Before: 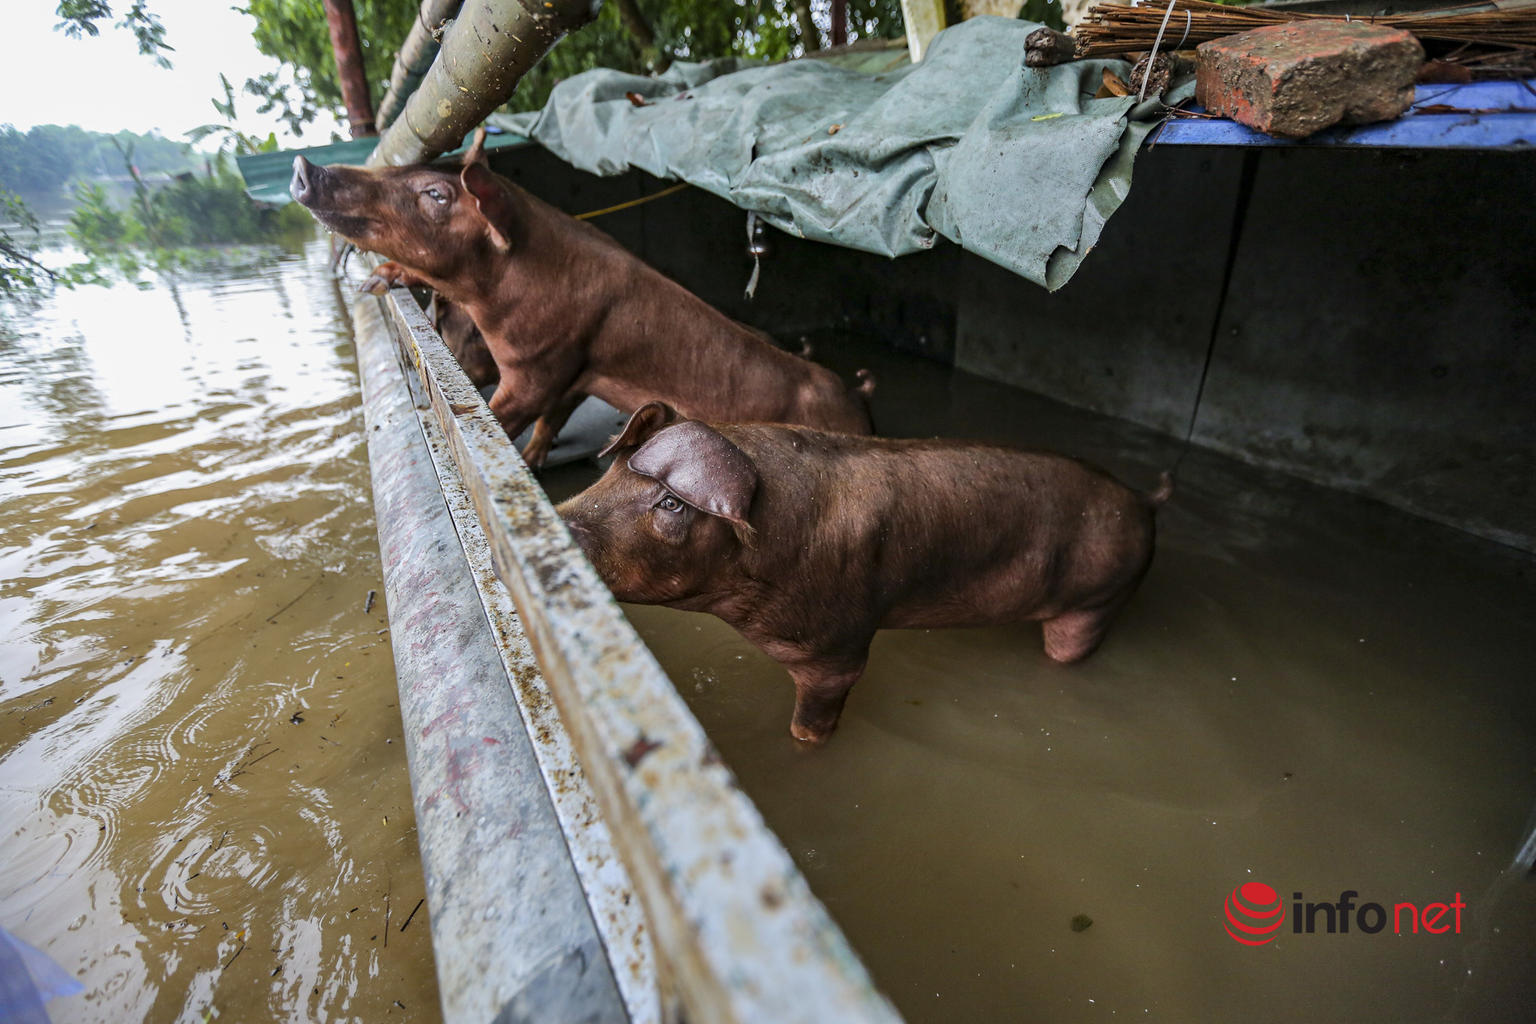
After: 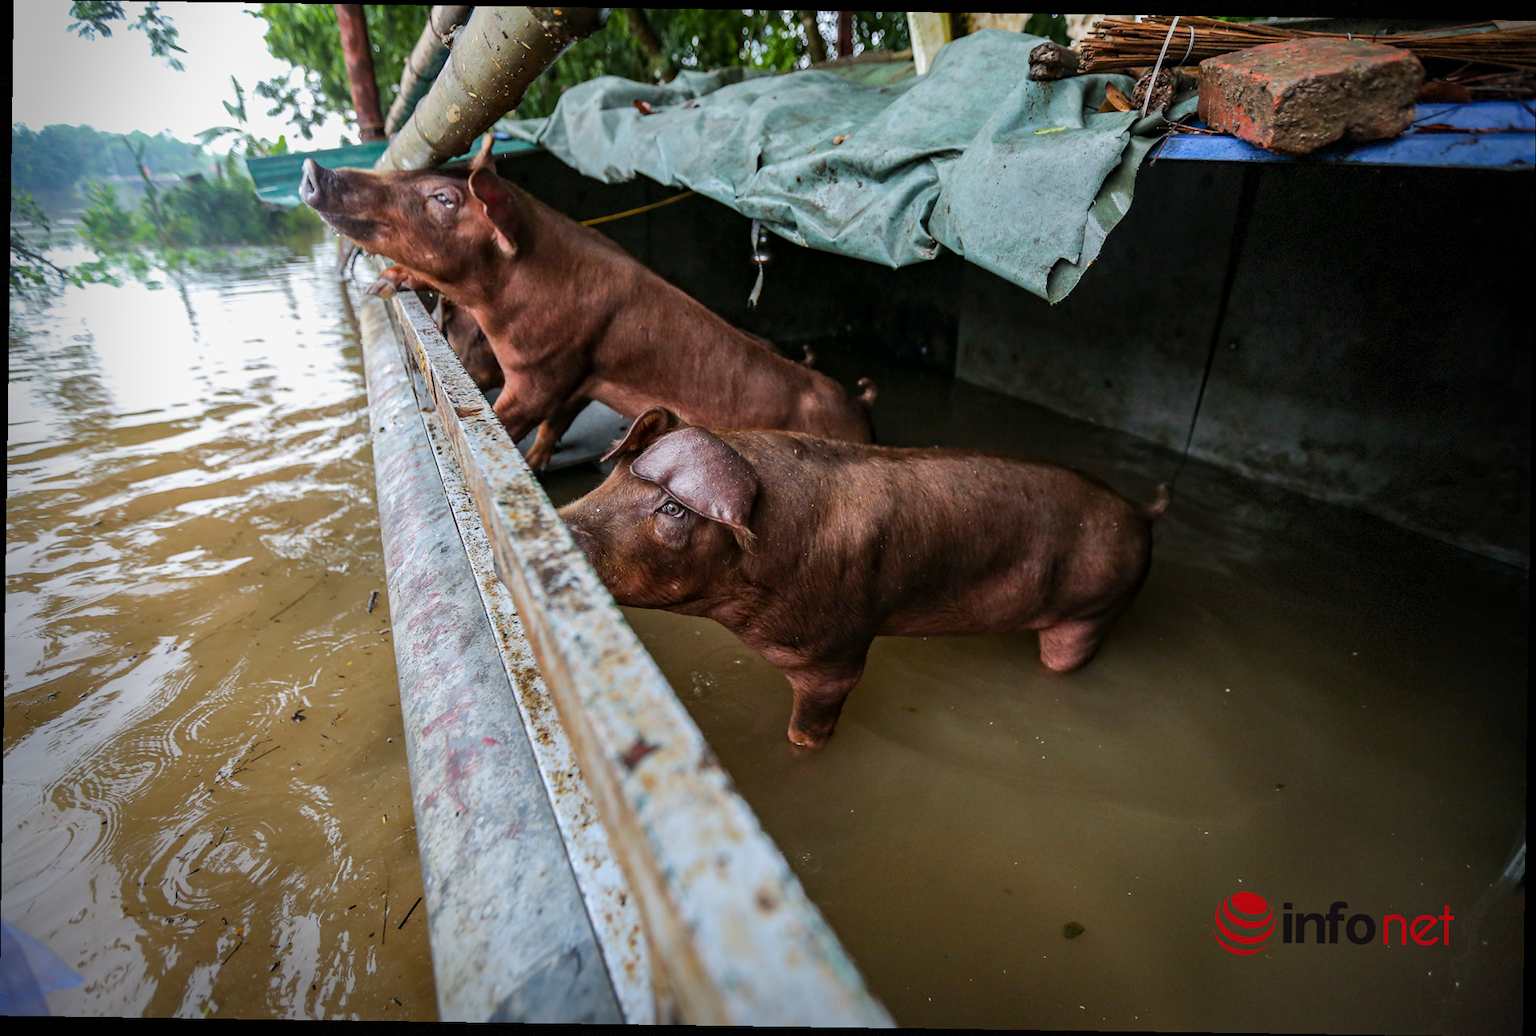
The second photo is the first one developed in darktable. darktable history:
rotate and perspective: rotation 0.8°, automatic cropping off
vignetting: fall-off start 68.33%, fall-off radius 30%, saturation 0.042, center (-0.066, -0.311), width/height ratio 0.992, shape 0.85, dithering 8-bit output
